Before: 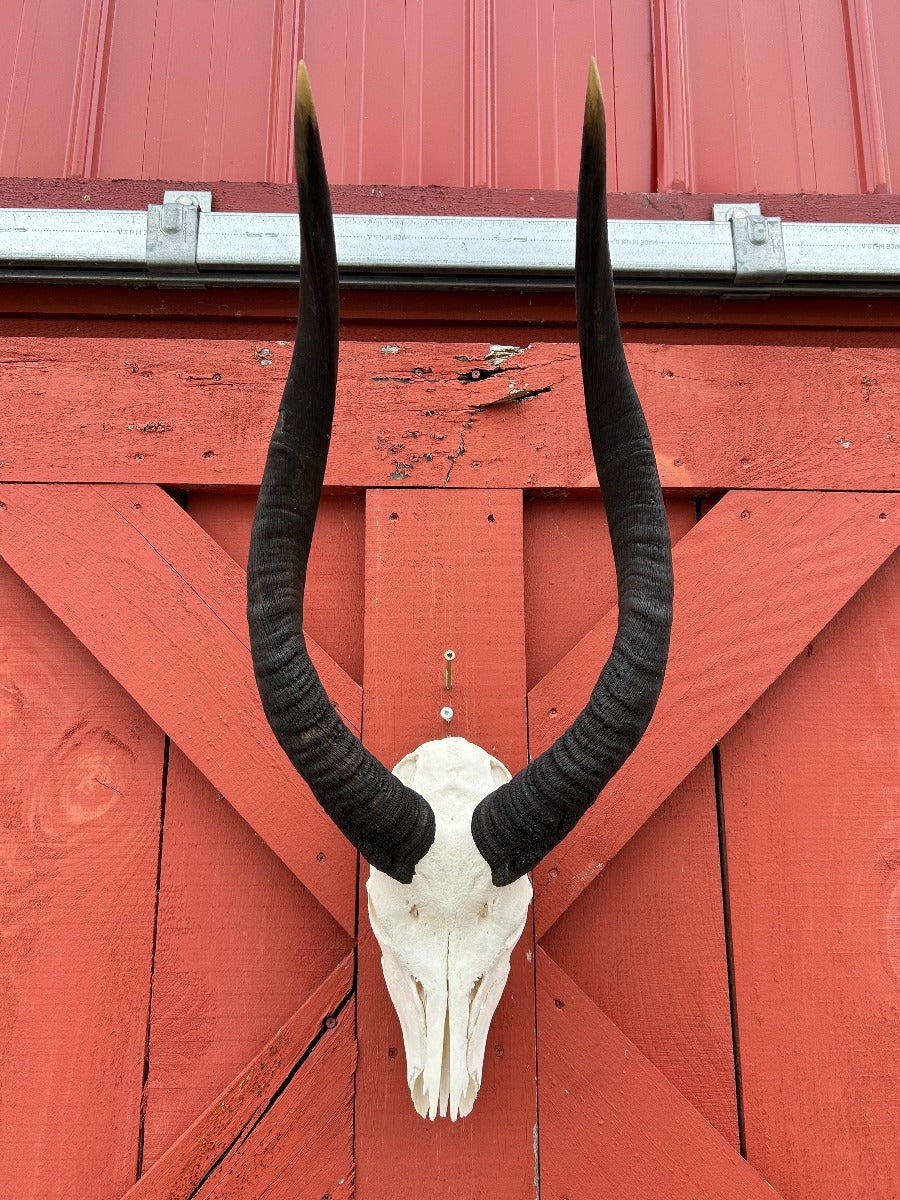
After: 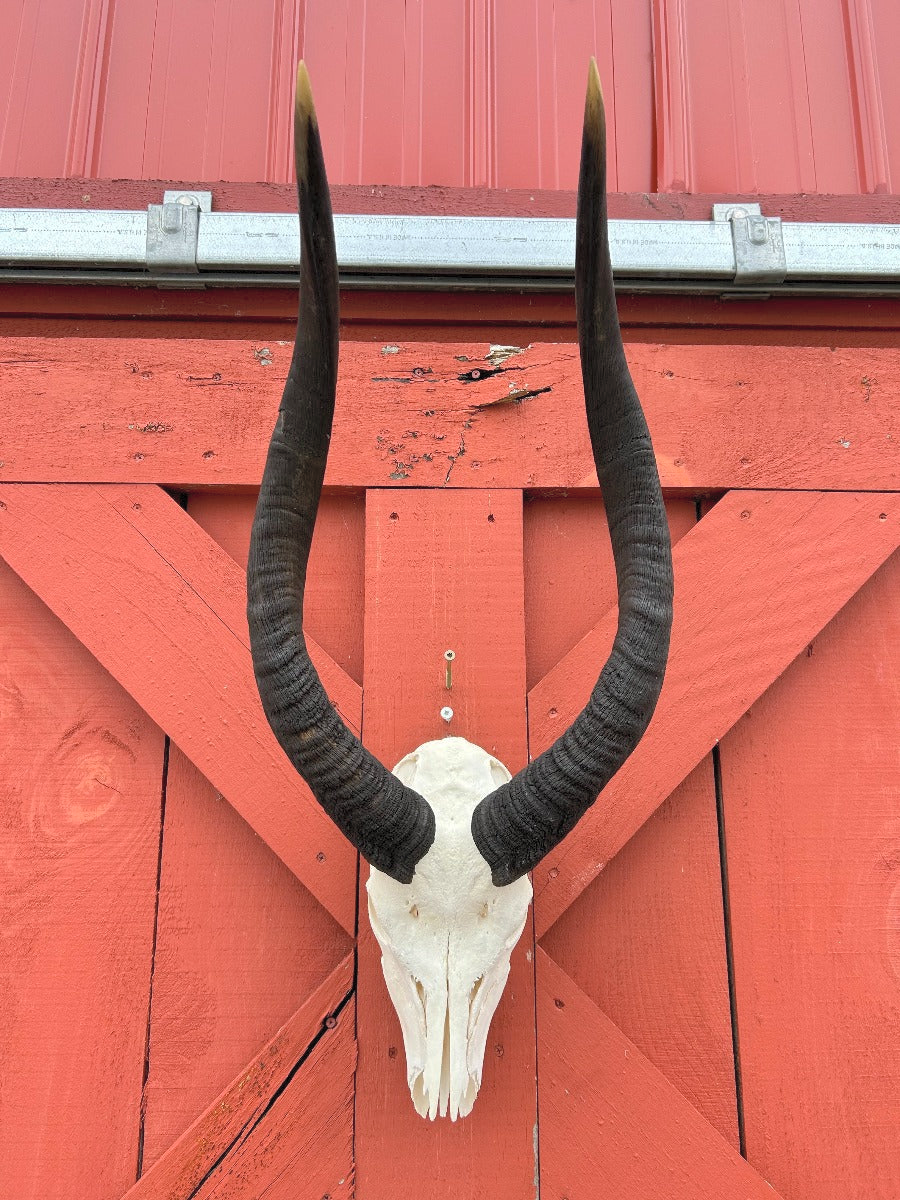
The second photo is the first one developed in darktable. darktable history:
contrast brightness saturation: brightness 0.145
shadows and highlights: on, module defaults
